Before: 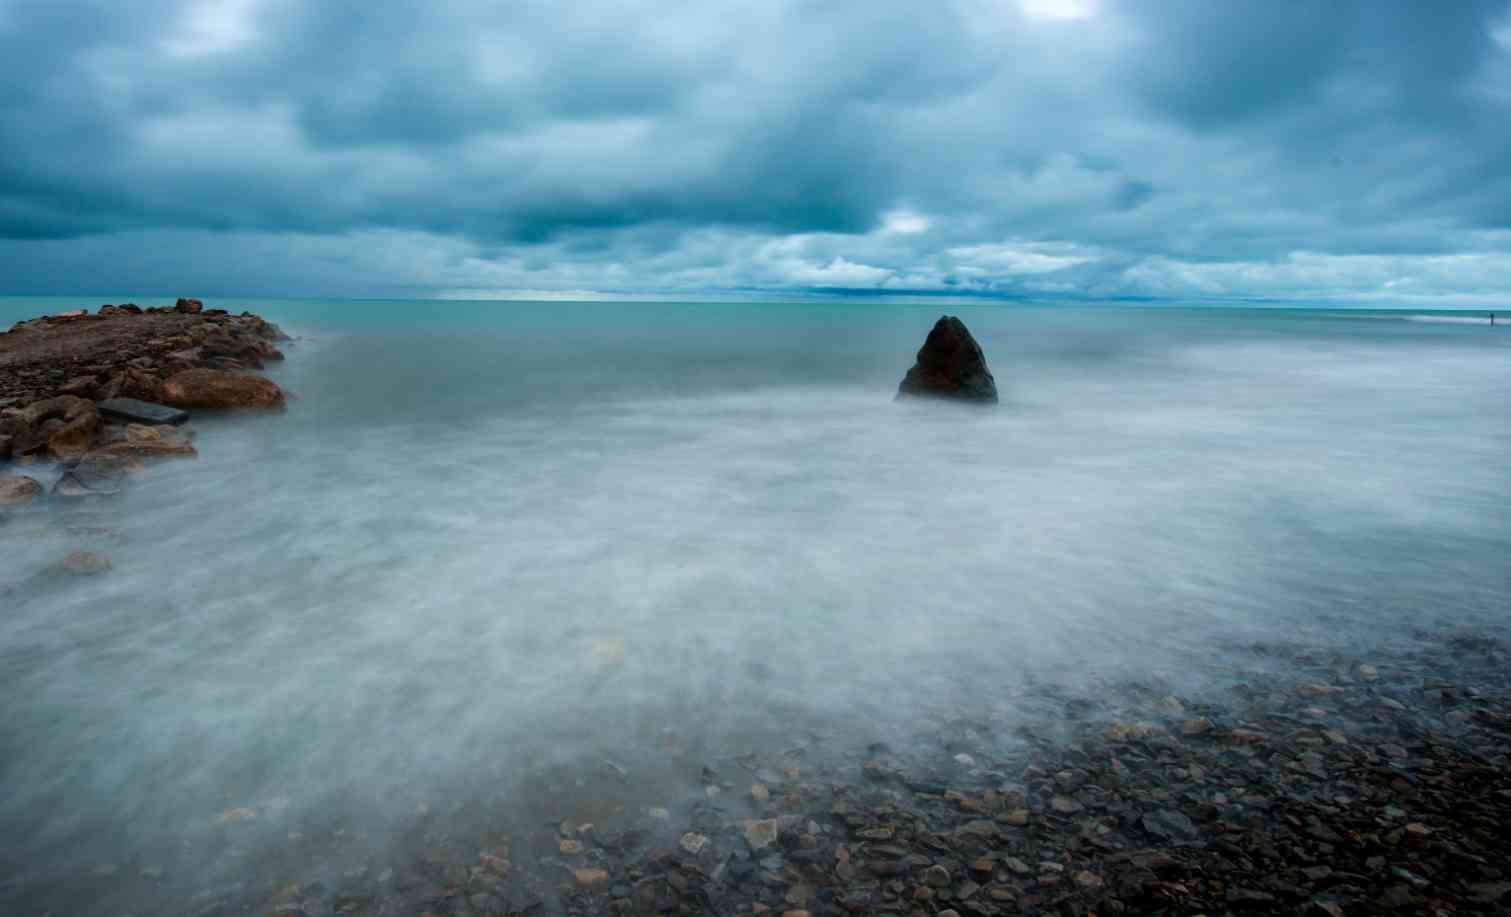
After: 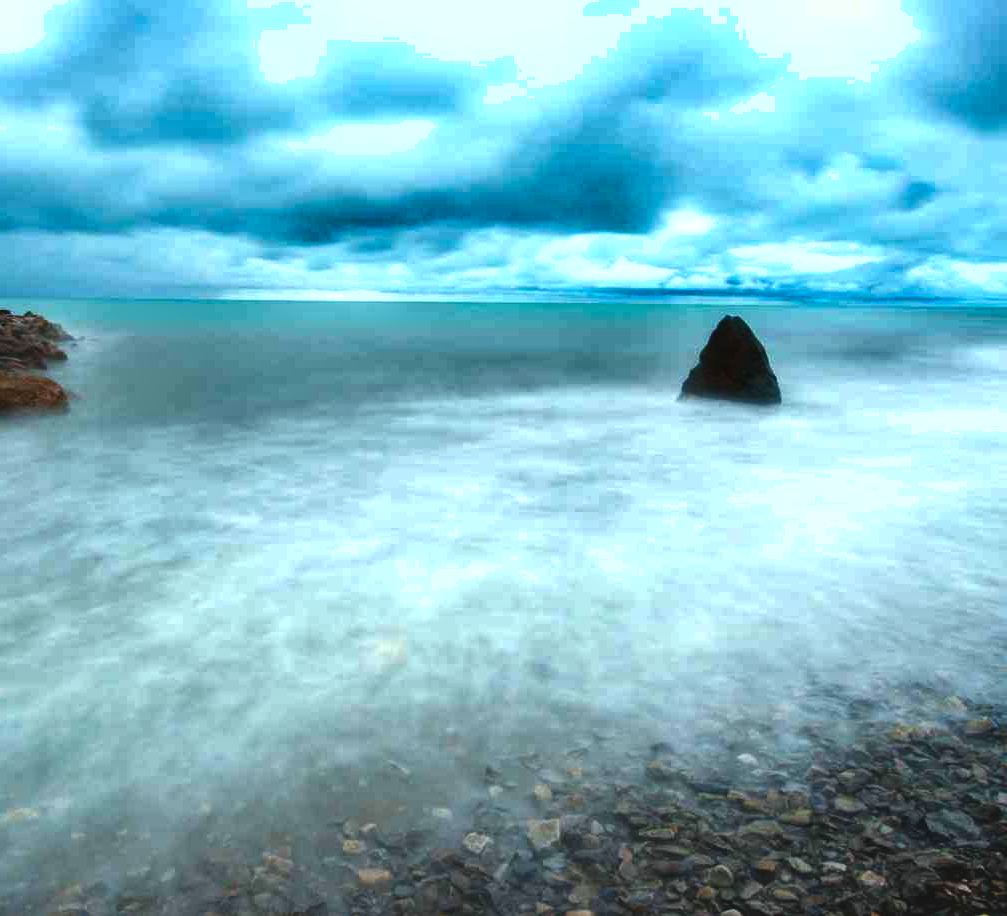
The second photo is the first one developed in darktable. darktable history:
crop and rotate: left 14.436%, right 18.898%
shadows and highlights: soften with gaussian
exposure: black level correction -0.005, exposure 1.002 EV, compensate highlight preservation false
bloom: size 3%, threshold 100%, strength 0%
color correction: highlights a* -4.28, highlights b* 6.53
contrast brightness saturation: brightness -0.09
white balance: red 0.974, blue 1.044
